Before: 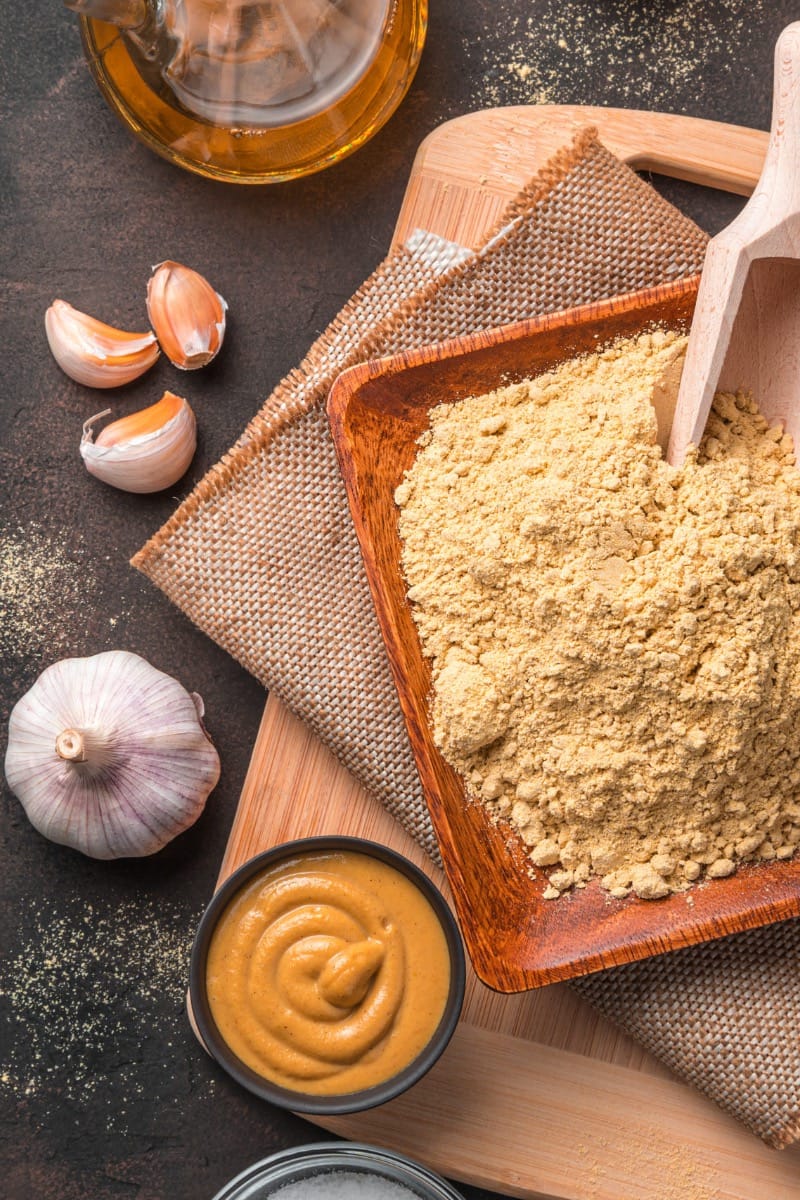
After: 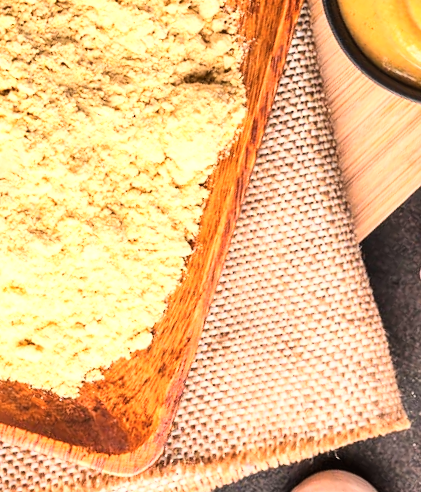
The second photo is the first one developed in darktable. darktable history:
base curve: curves: ch0 [(0, 0) (0.007, 0.004) (0.027, 0.03) (0.046, 0.07) (0.207, 0.54) (0.442, 0.872) (0.673, 0.972) (1, 1)], preserve colors average RGB
crop and rotate: angle 148.23°, left 9.161%, top 15.679%, right 4.455%, bottom 17.044%
color balance rgb: perceptual saturation grading › global saturation 0.787%
